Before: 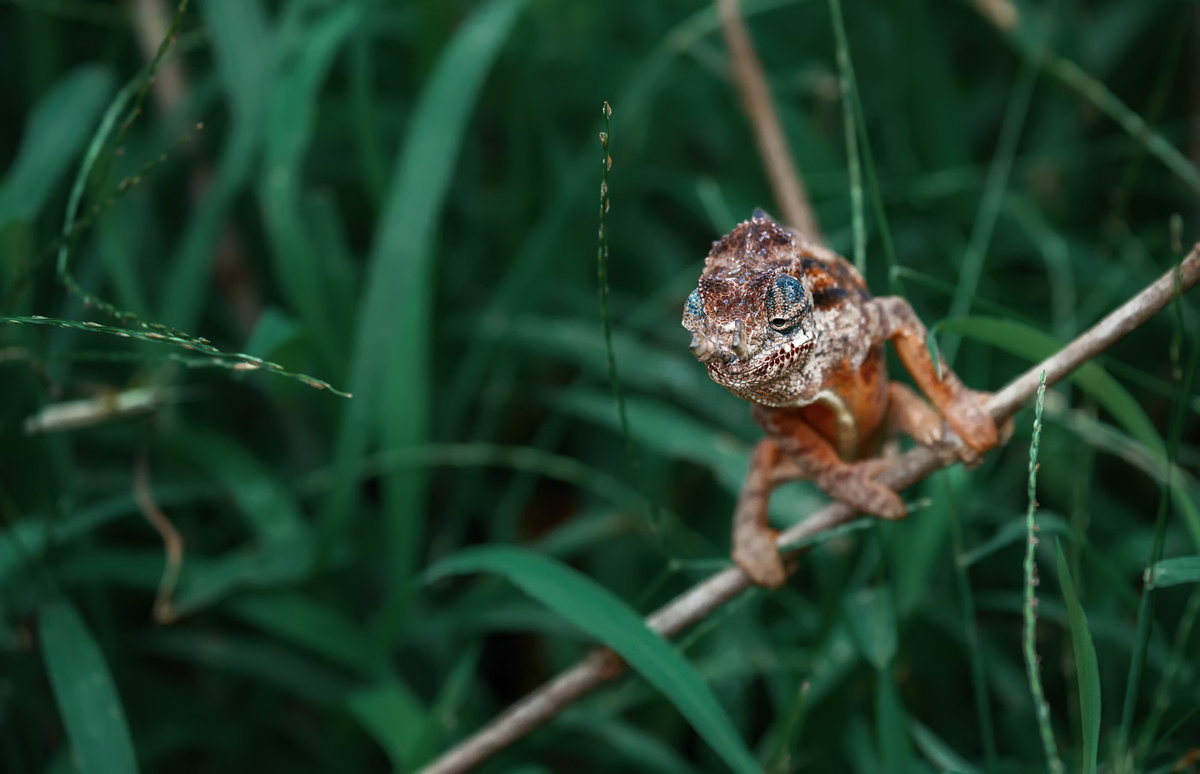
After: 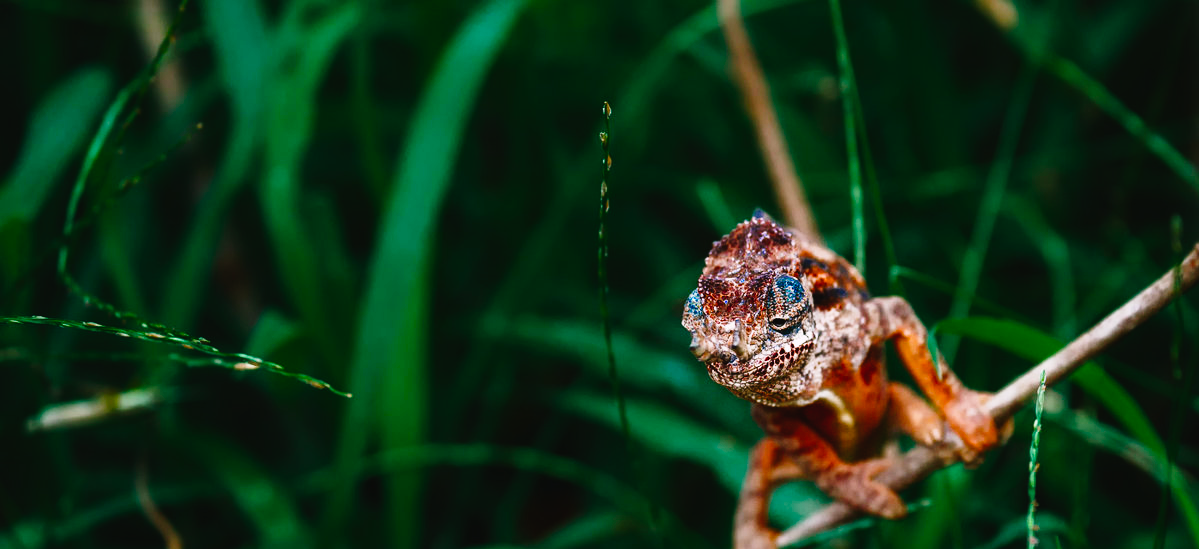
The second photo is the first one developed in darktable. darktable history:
crop: right 0%, bottom 29.052%
tone curve: curves: ch0 [(0, 0.023) (0.137, 0.069) (0.249, 0.163) (0.487, 0.491) (0.778, 0.858) (0.896, 0.94) (1, 0.988)]; ch1 [(0, 0) (0.396, 0.369) (0.483, 0.459) (0.498, 0.5) (0.515, 0.517) (0.562, 0.6) (0.611, 0.667) (0.692, 0.744) (0.798, 0.863) (1, 1)]; ch2 [(0, 0) (0.426, 0.398) (0.483, 0.481) (0.503, 0.503) (0.526, 0.527) (0.549, 0.59) (0.62, 0.666) (0.705, 0.755) (0.985, 0.966)], preserve colors none
color balance rgb: highlights gain › chroma 1.481%, highlights gain › hue 311.42°, perceptual saturation grading › global saturation 40.166%, perceptual saturation grading › highlights -25.026%, perceptual saturation grading › mid-tones 34.673%, perceptual saturation grading › shadows 34.565%
